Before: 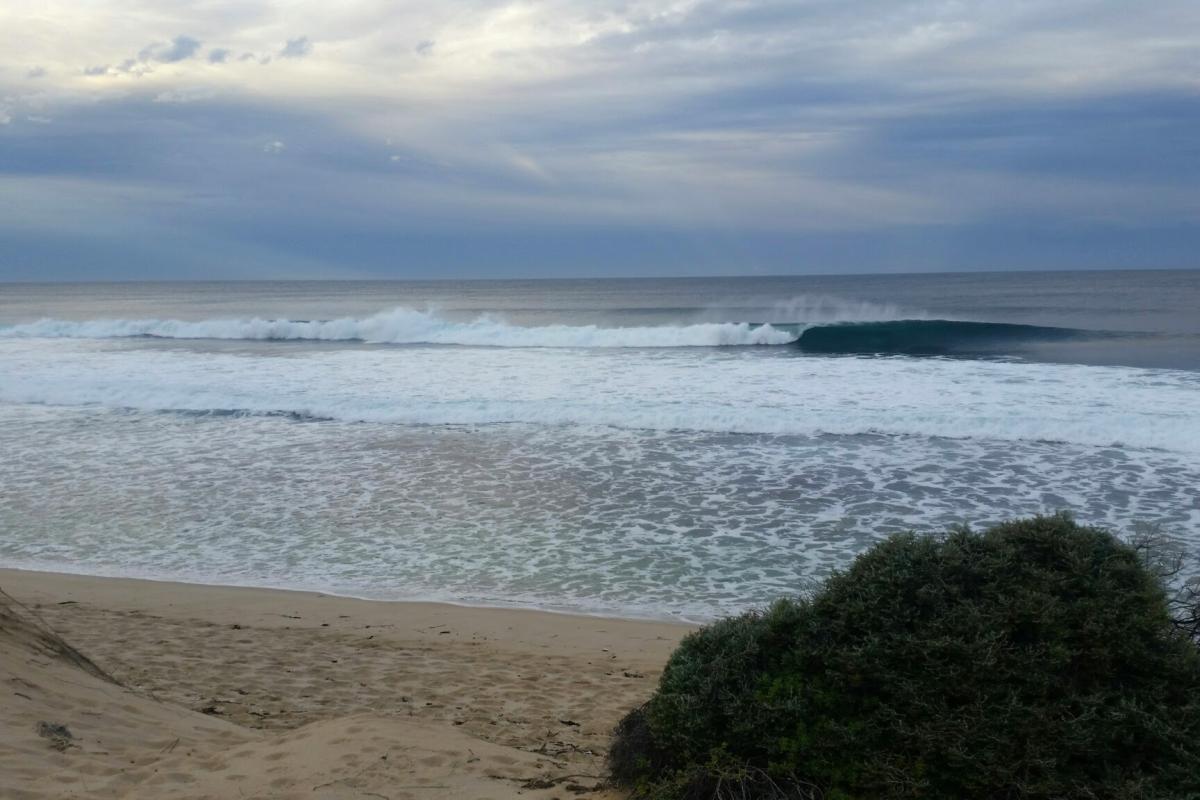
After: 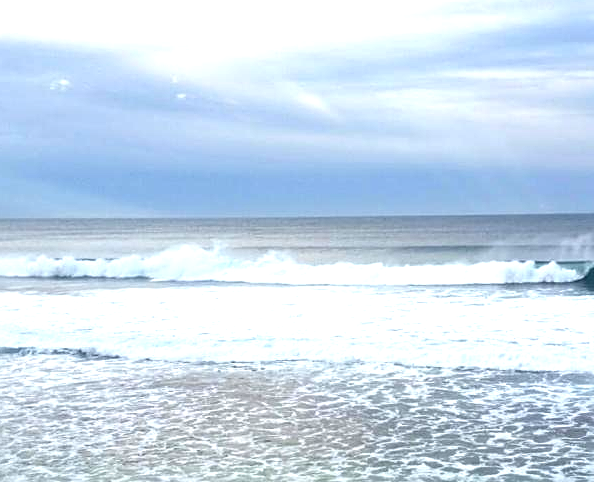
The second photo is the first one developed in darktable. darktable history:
crop: left 17.892%, top 7.835%, right 32.557%, bottom 31.855%
local contrast: on, module defaults
sharpen: on, module defaults
exposure: black level correction 0, exposure 1.181 EV, compensate highlight preservation false
